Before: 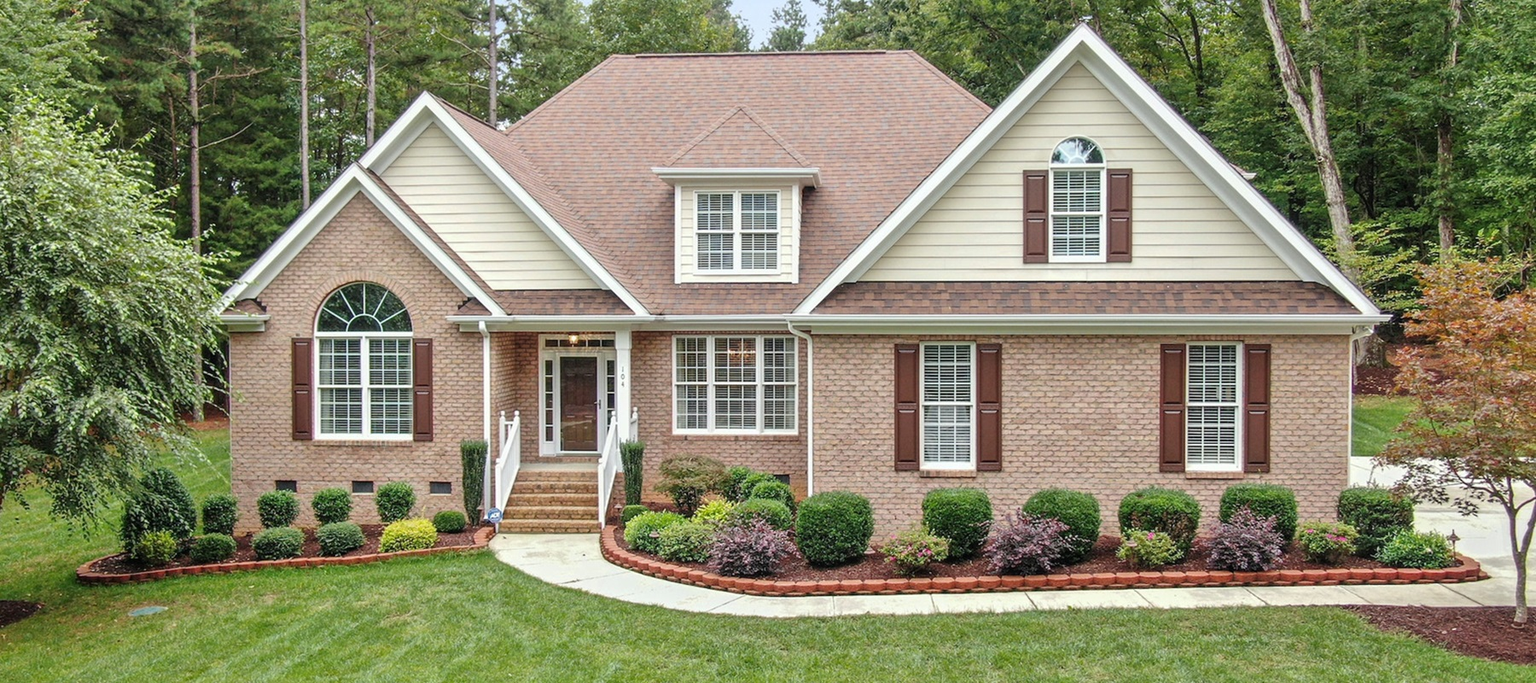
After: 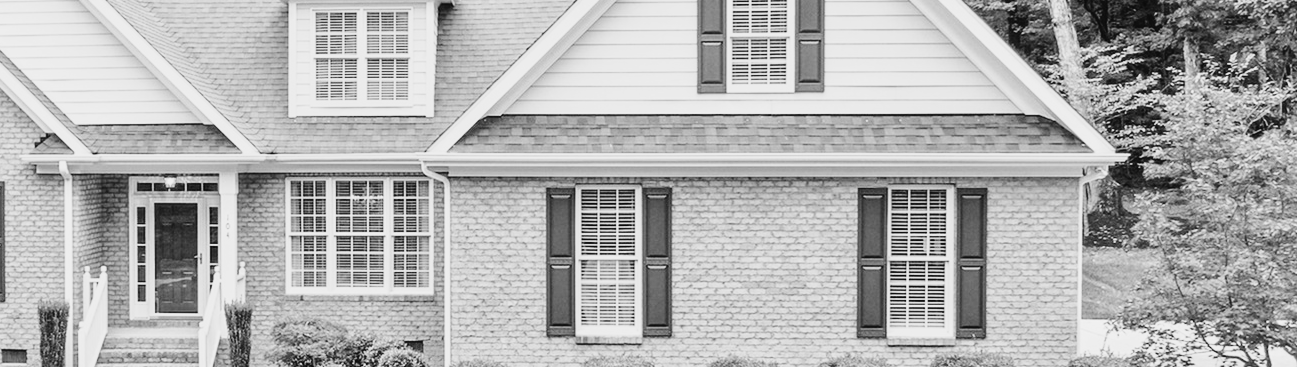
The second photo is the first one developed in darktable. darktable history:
contrast brightness saturation: contrast 0.2, brightness 0.16, saturation 0.22
monochrome: a -74.22, b 78.2
tone curve: curves: ch0 [(0, 0.023) (0.087, 0.065) (0.184, 0.168) (0.45, 0.54) (0.57, 0.683) (0.722, 0.825) (0.877, 0.948) (1, 1)]; ch1 [(0, 0) (0.388, 0.369) (0.447, 0.447) (0.505, 0.5) (0.534, 0.528) (0.573, 0.583) (0.663, 0.68) (1, 1)]; ch2 [(0, 0) (0.314, 0.223) (0.427, 0.405) (0.492, 0.505) (0.531, 0.55) (0.589, 0.599) (1, 1)], color space Lab, independent channels, preserve colors none
crop and rotate: left 27.938%, top 27.046%, bottom 27.046%
color calibration: illuminant as shot in camera, x 0.358, y 0.373, temperature 4628.91 K
